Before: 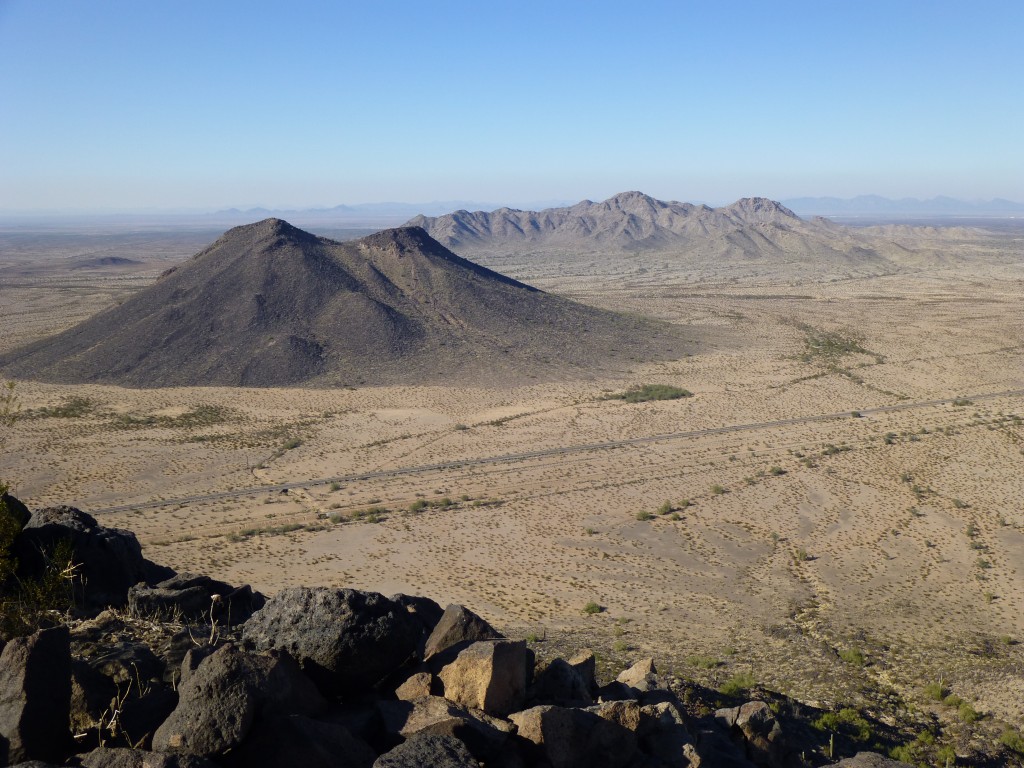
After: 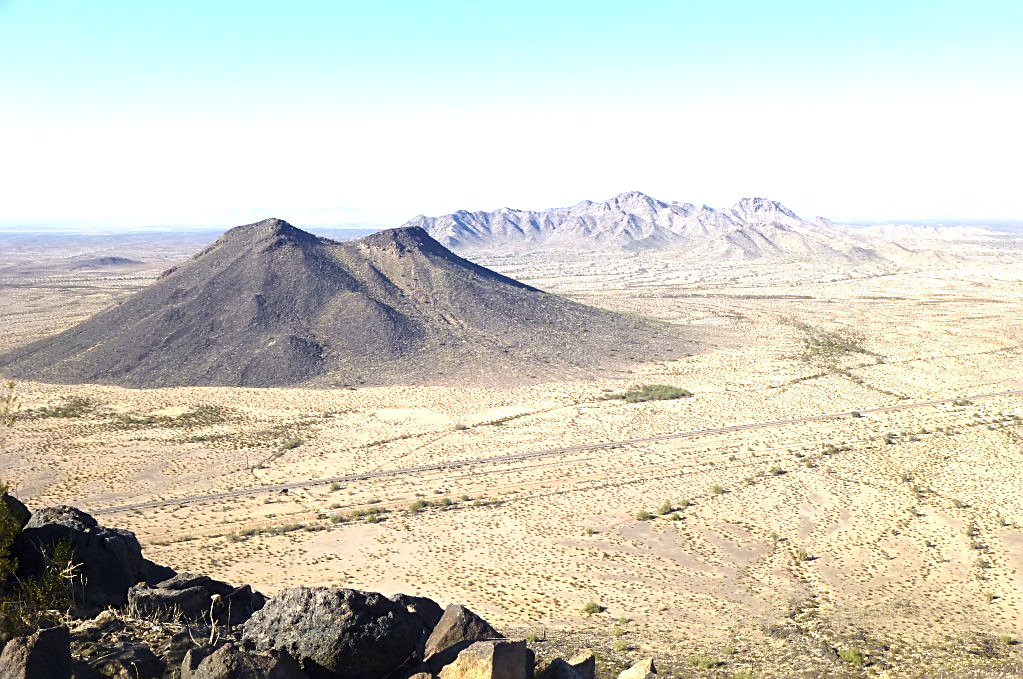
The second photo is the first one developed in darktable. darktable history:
crop and rotate: top 0%, bottom 11.587%
color balance rgb: perceptual saturation grading › global saturation 0.169%, saturation formula JzAzBz (2021)
sharpen: on, module defaults
exposure: black level correction 0, exposure 1.443 EV, compensate highlight preservation false
